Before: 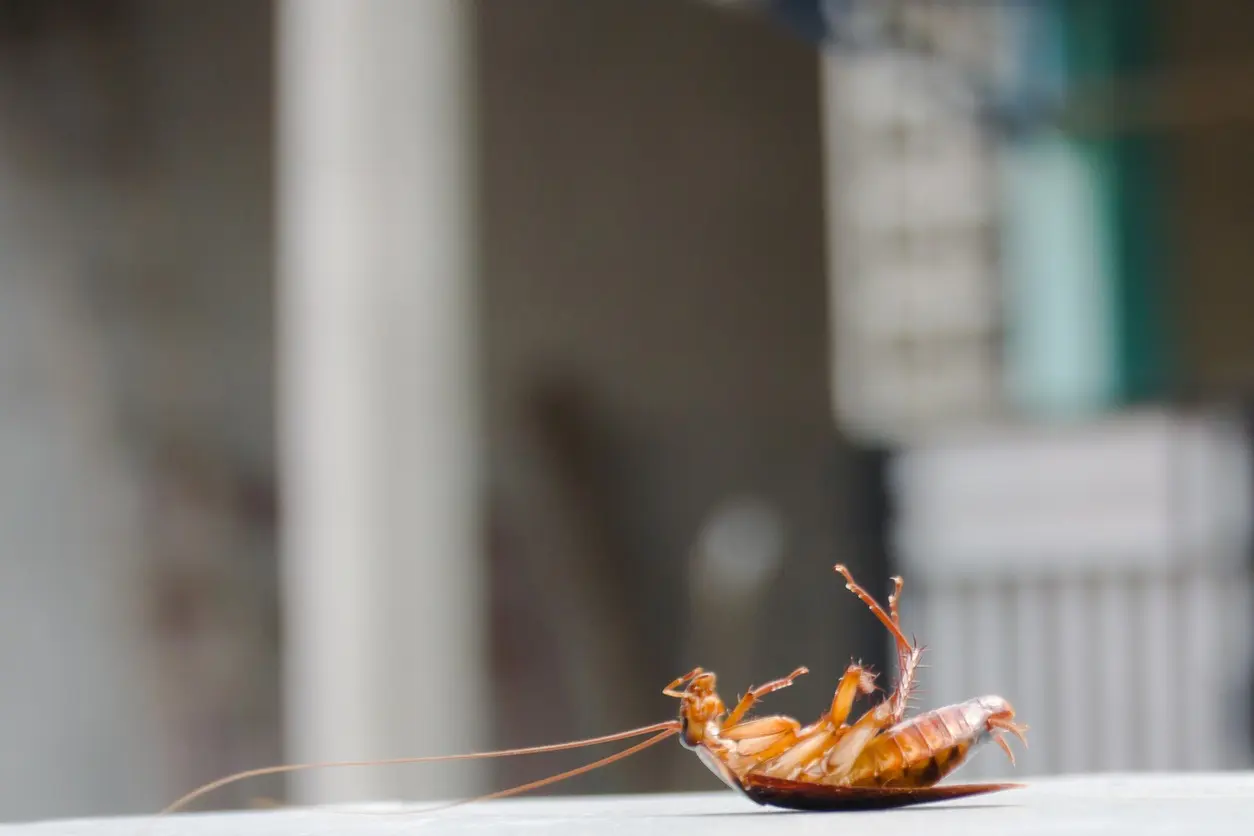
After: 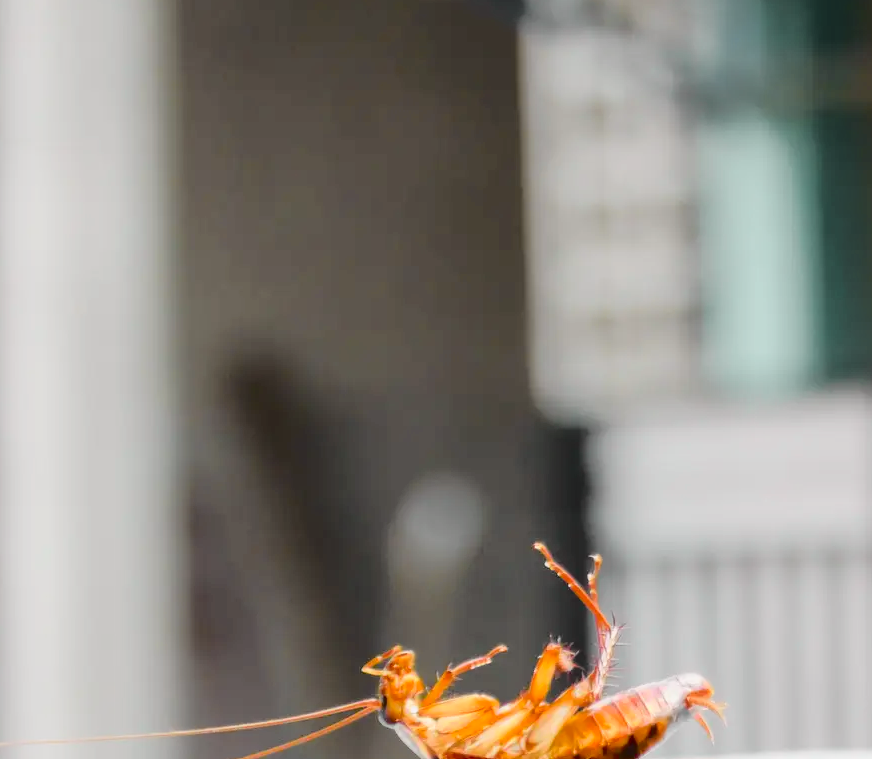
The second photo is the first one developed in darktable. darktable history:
crop and rotate: left 24.034%, top 2.838%, right 6.406%, bottom 6.299%
tone curve: curves: ch0 [(0, 0.029) (0.168, 0.142) (0.359, 0.44) (0.469, 0.544) (0.634, 0.722) (0.858, 0.903) (1, 0.968)]; ch1 [(0, 0) (0.437, 0.453) (0.472, 0.47) (0.502, 0.502) (0.54, 0.534) (0.57, 0.592) (0.618, 0.66) (0.699, 0.749) (0.859, 0.919) (1, 1)]; ch2 [(0, 0) (0.33, 0.301) (0.421, 0.443) (0.476, 0.498) (0.505, 0.503) (0.547, 0.557) (0.586, 0.634) (0.608, 0.676) (1, 1)], color space Lab, independent channels, preserve colors none
